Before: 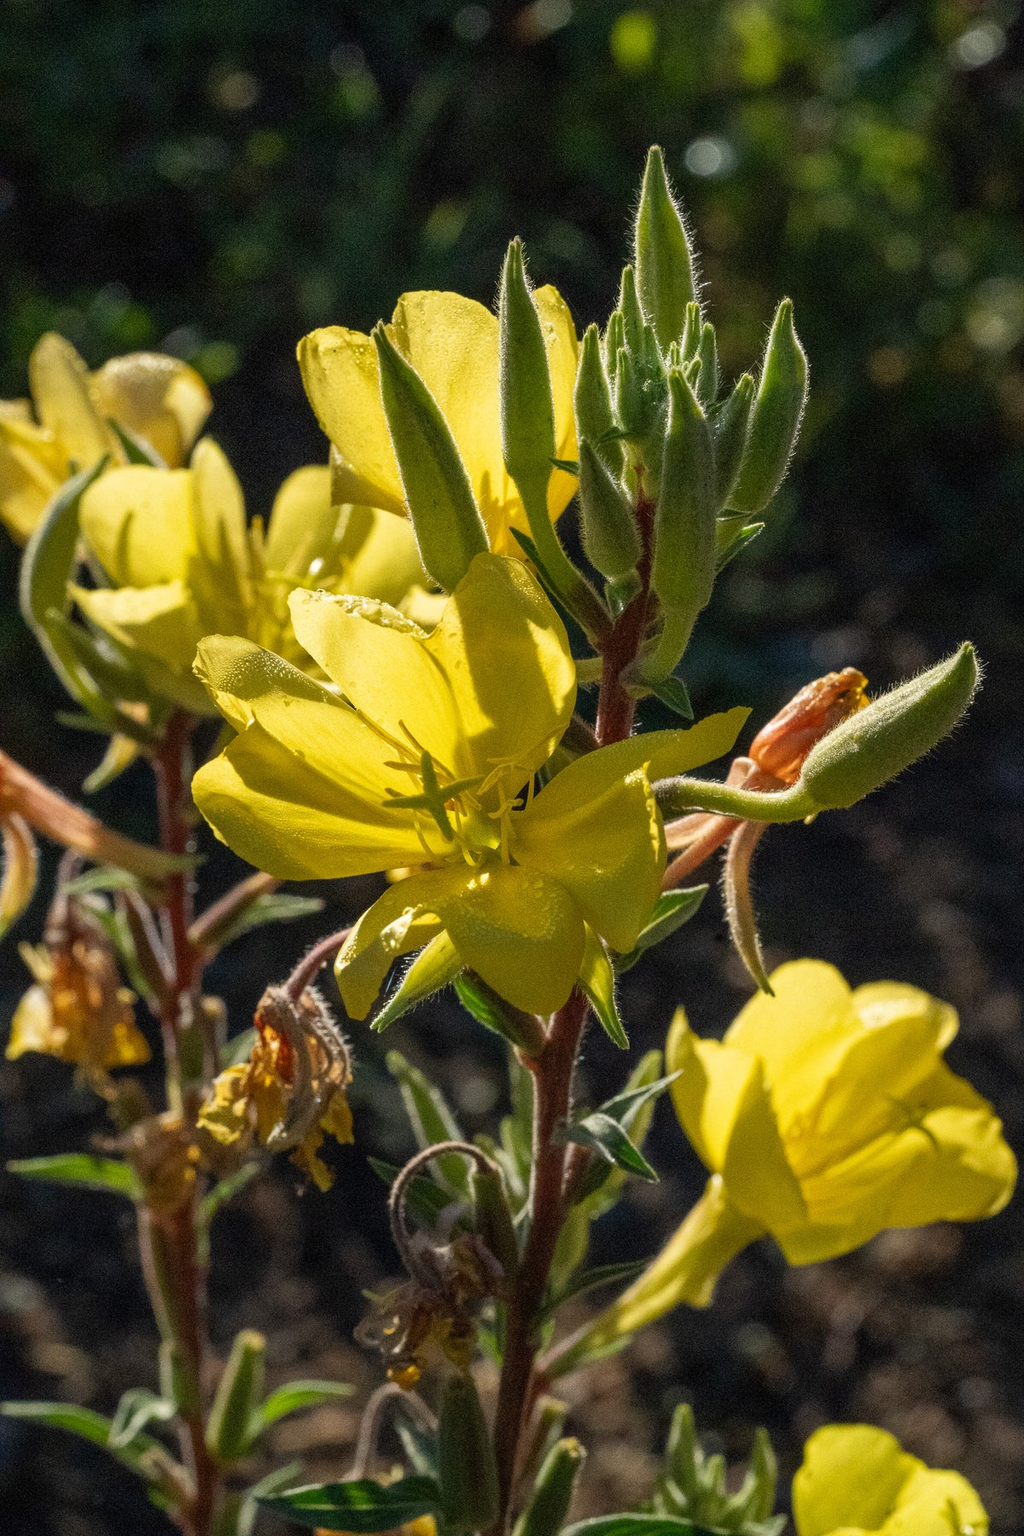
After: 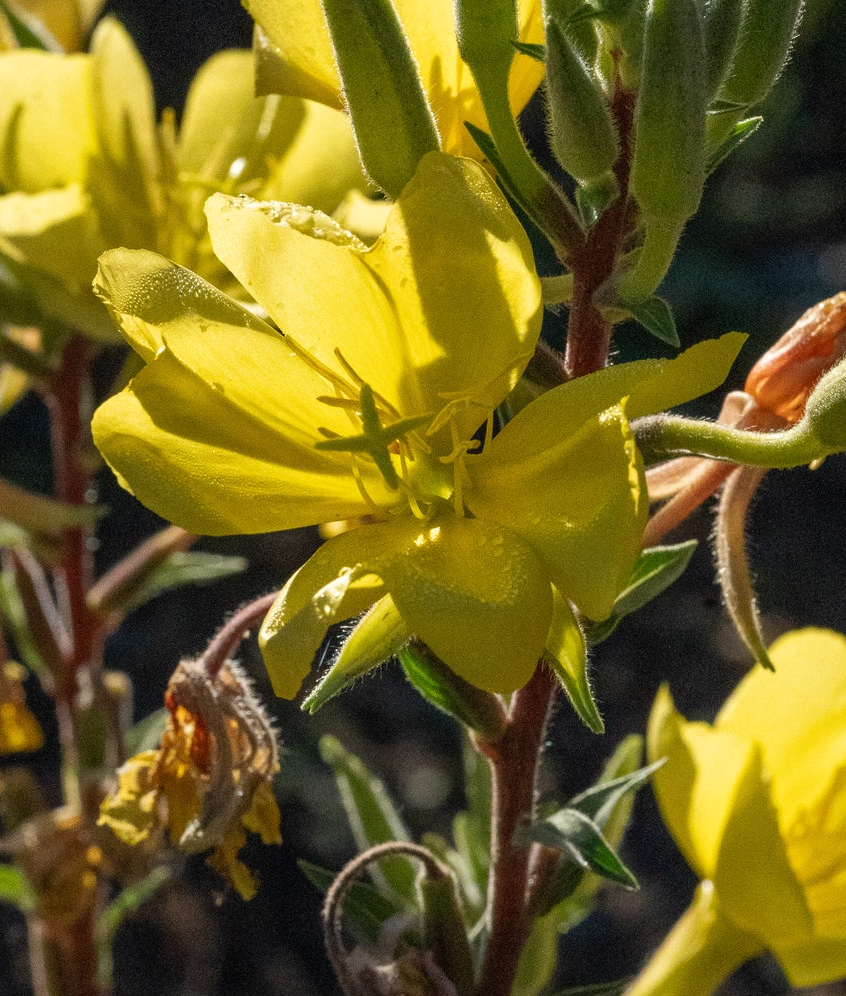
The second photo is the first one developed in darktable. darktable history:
crop: left 11.123%, top 27.61%, right 18.3%, bottom 17.034%
tone equalizer: on, module defaults
